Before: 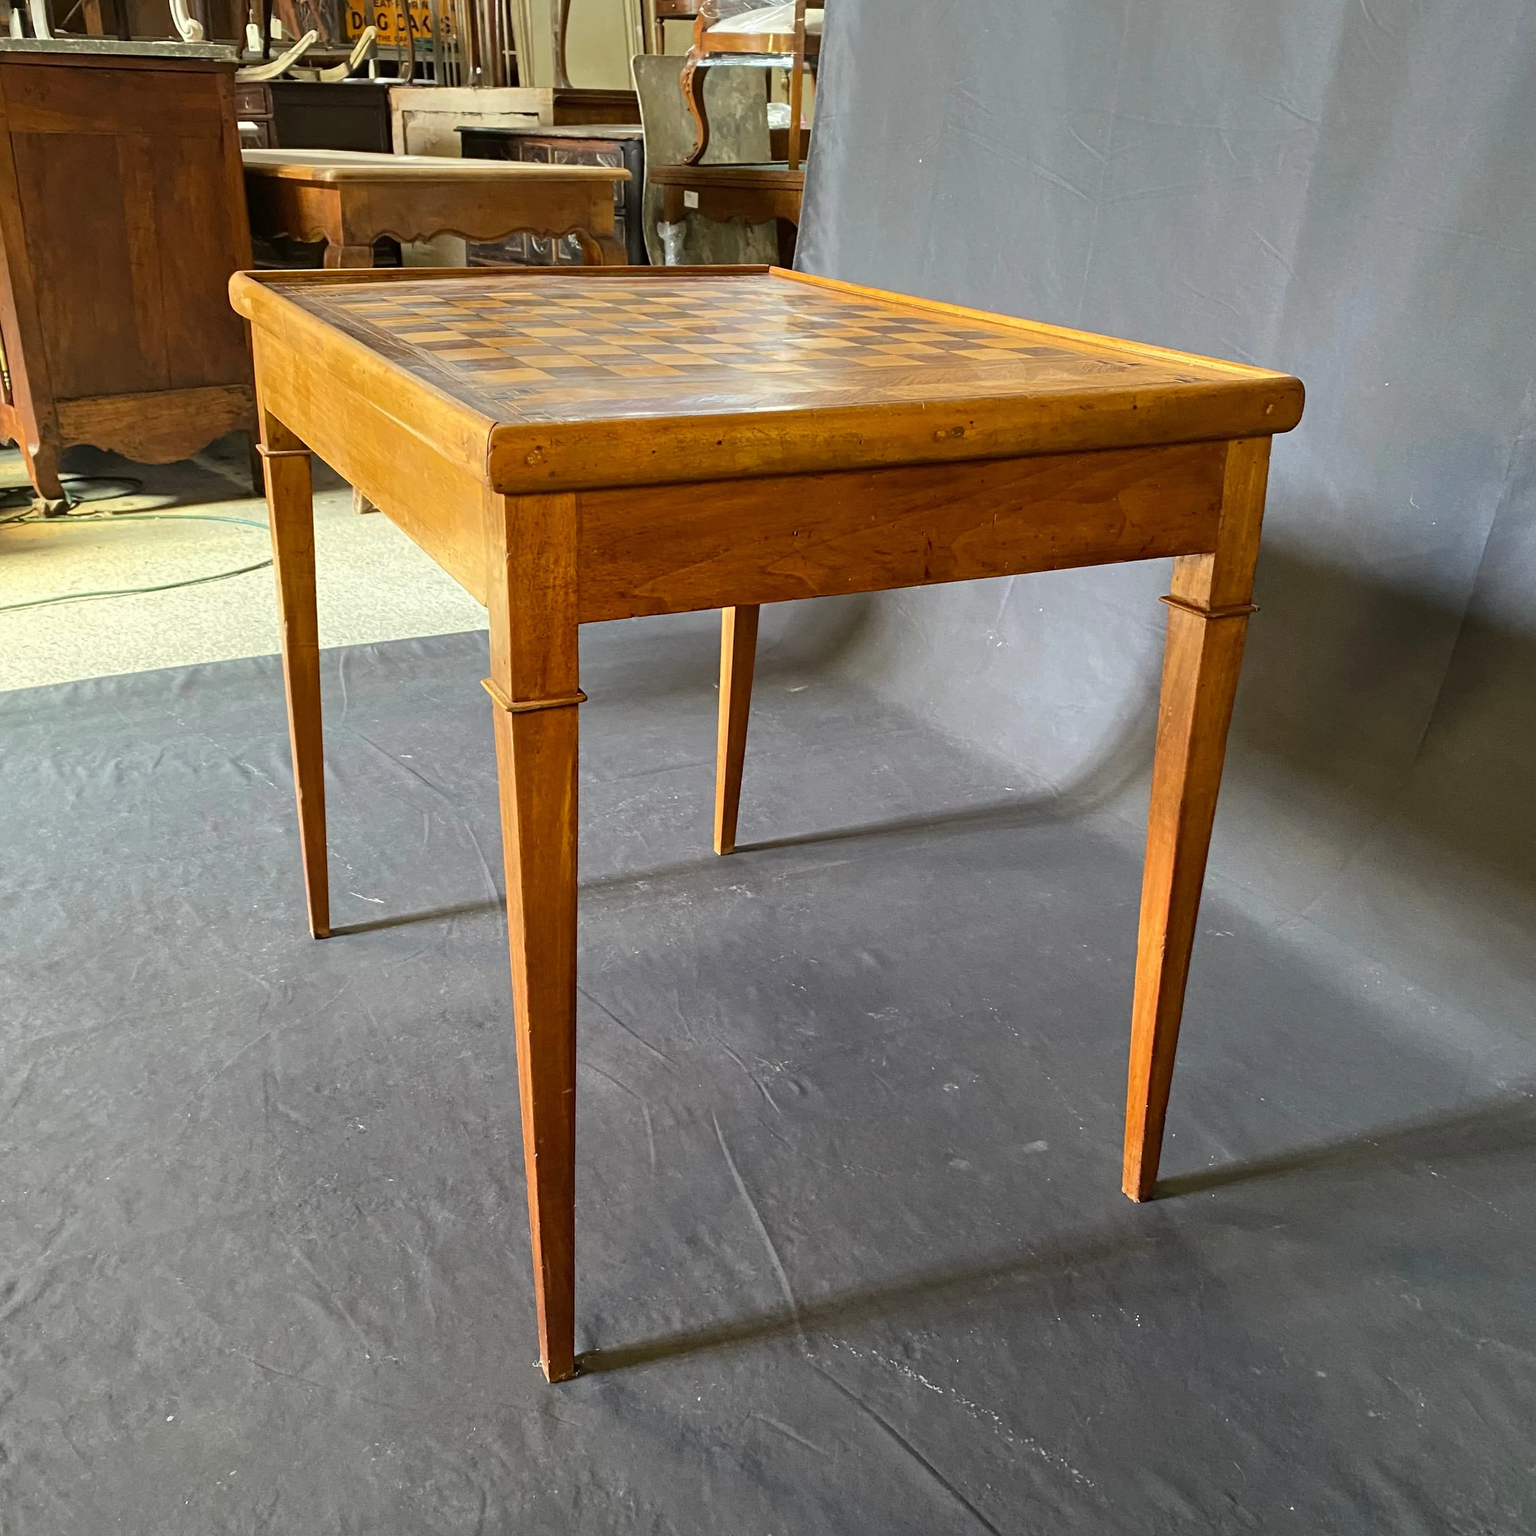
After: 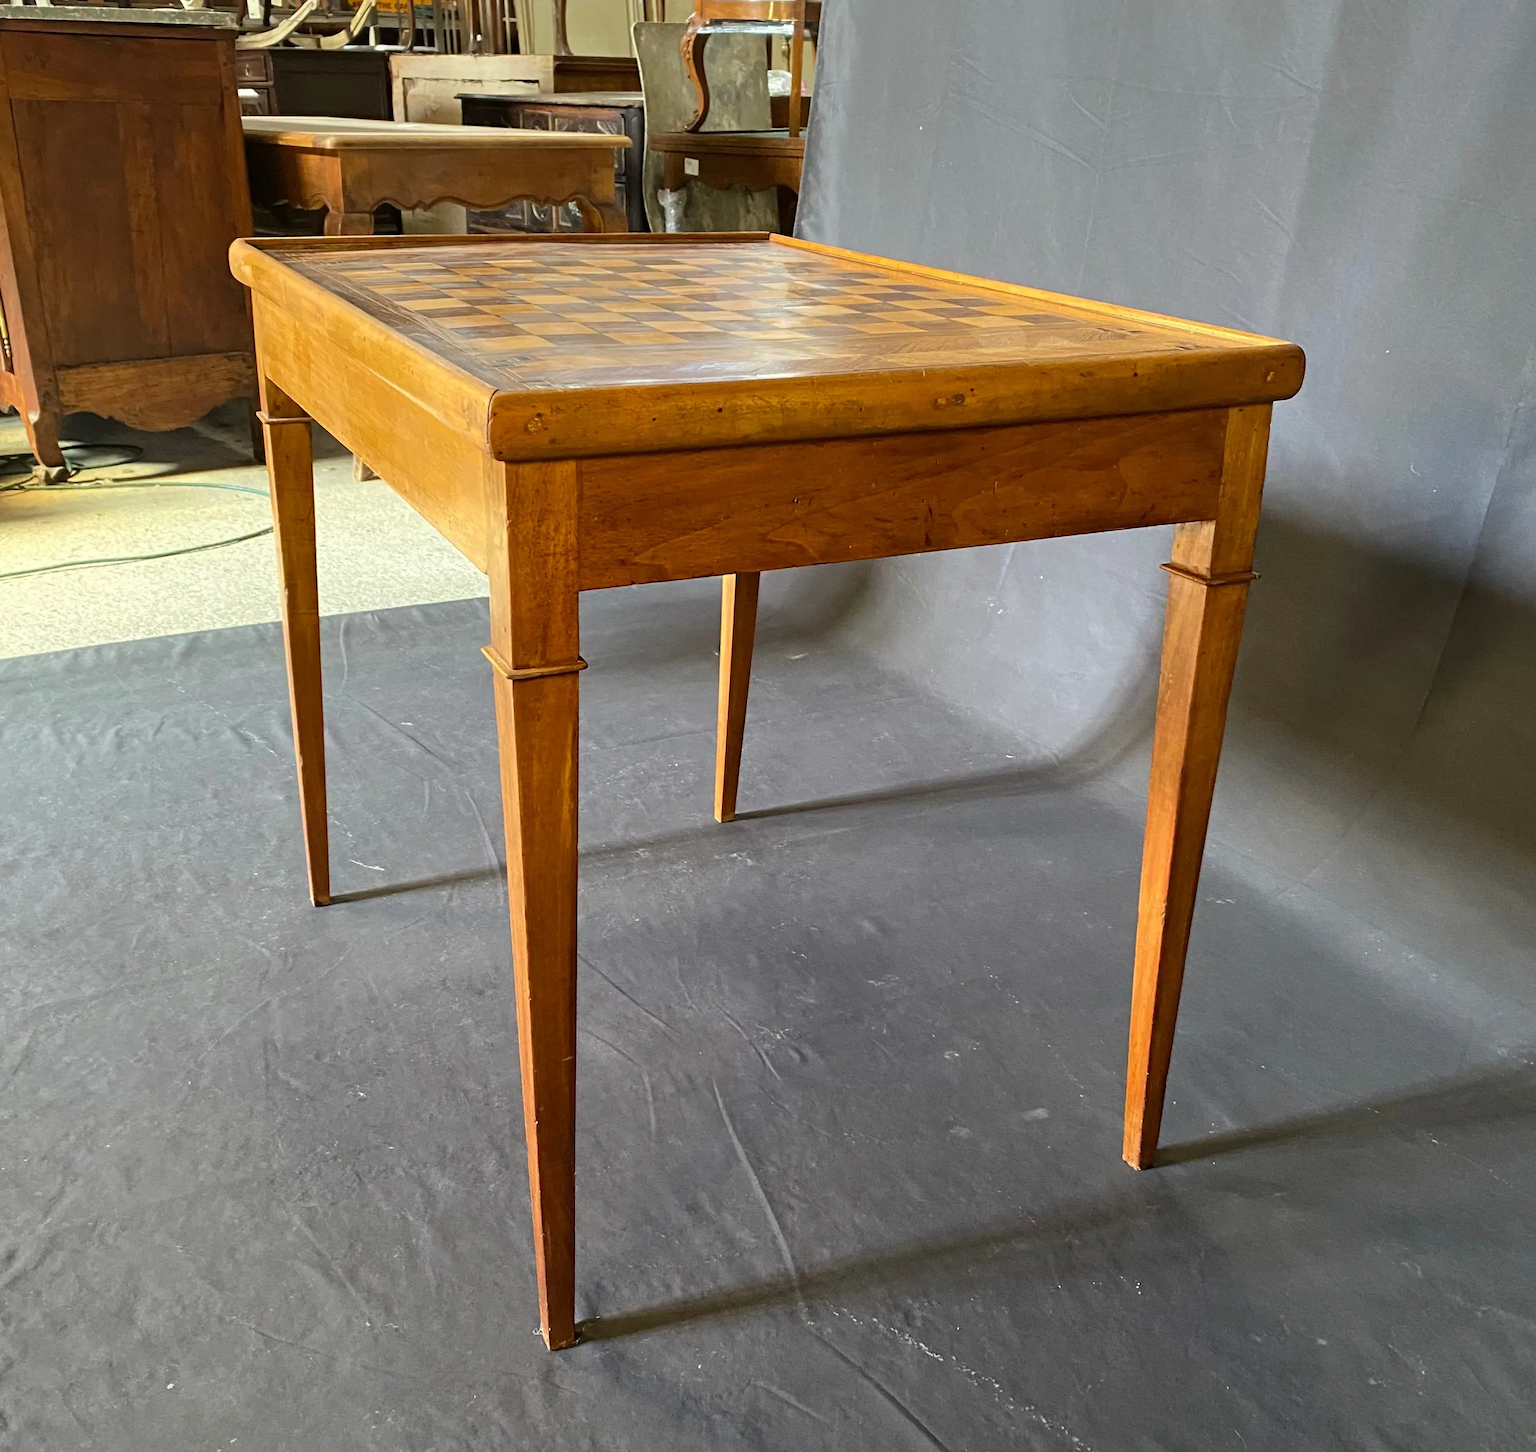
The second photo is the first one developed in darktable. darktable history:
crop and rotate: top 2.193%, bottom 3.292%
